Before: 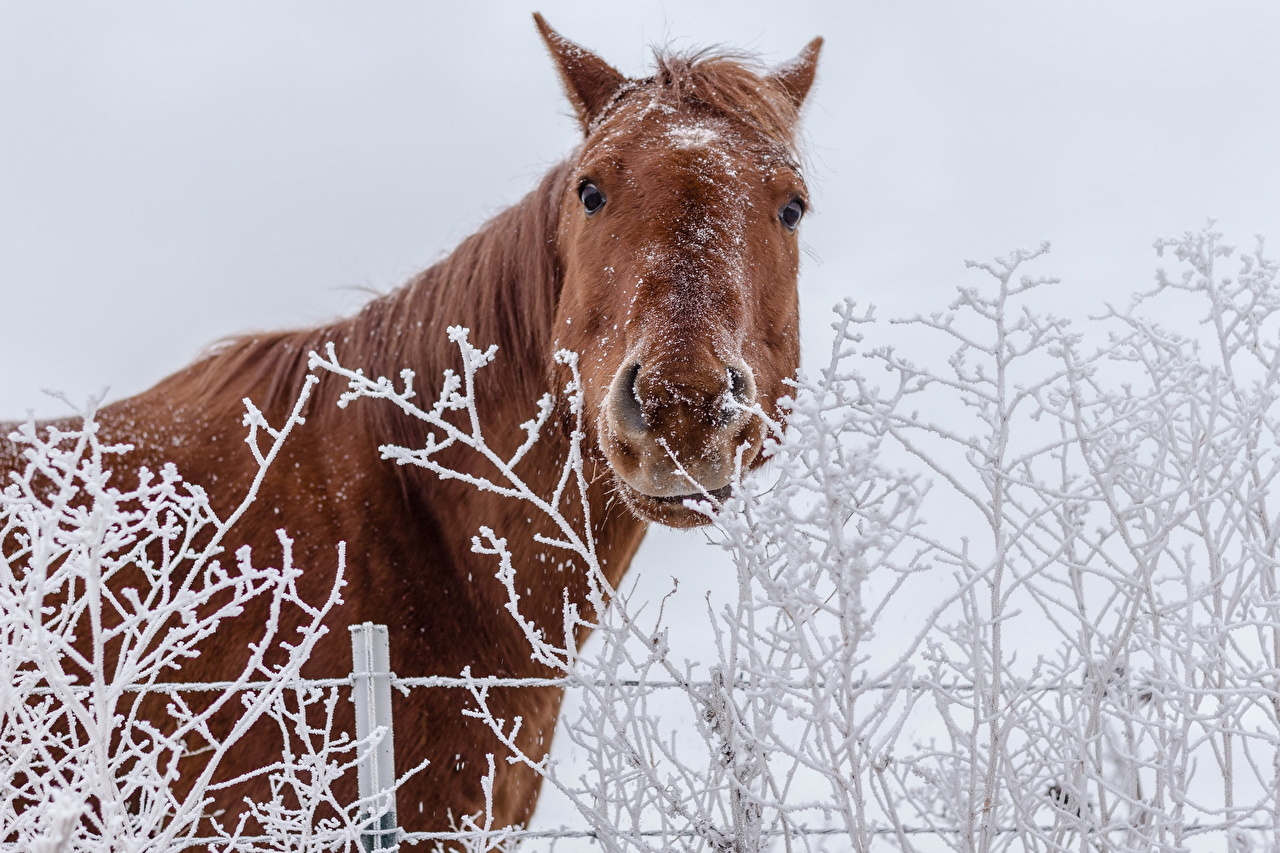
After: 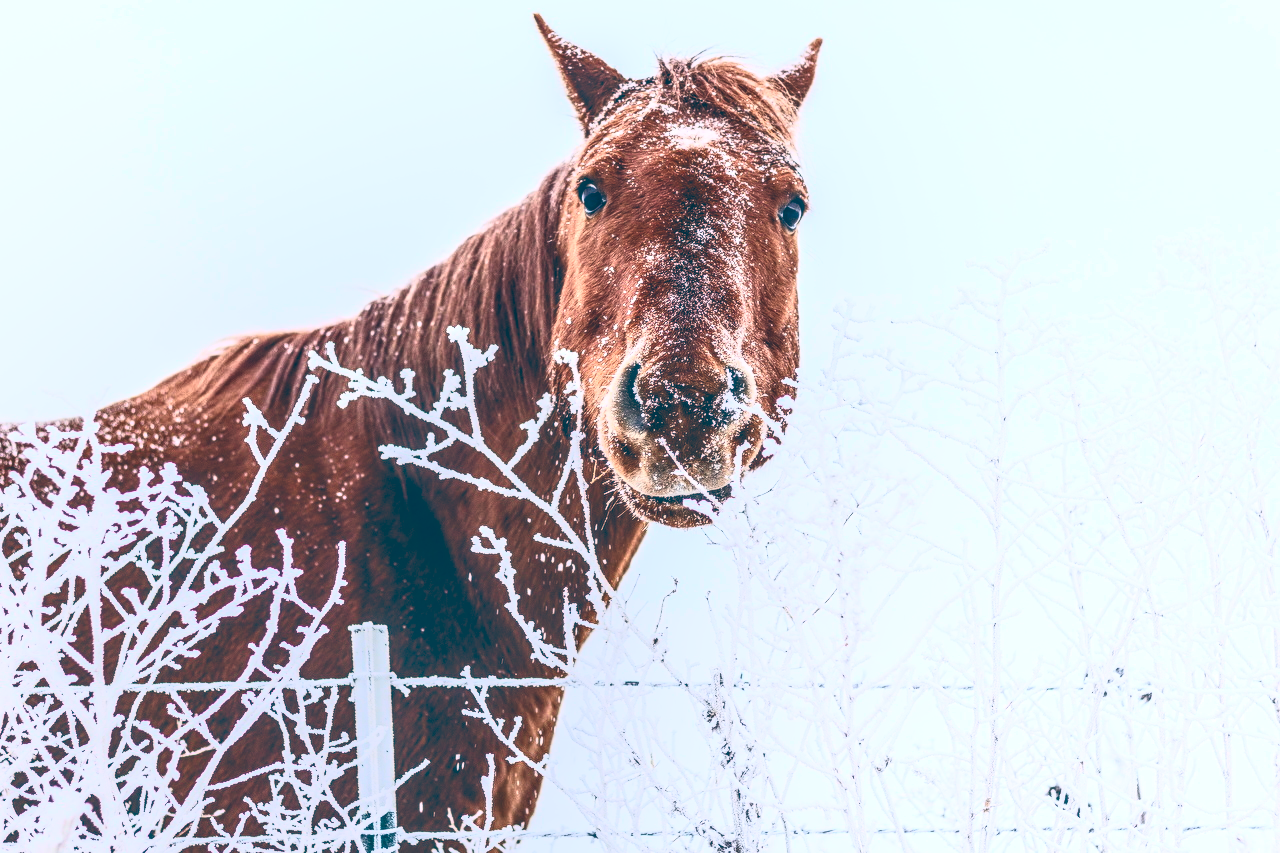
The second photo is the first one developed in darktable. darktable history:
local contrast: highlights 0%, shadows 0%, detail 133%
color balance: lift [1.016, 0.983, 1, 1.017], gamma [0.958, 1, 1, 1], gain [0.981, 1.007, 0.993, 1.002], input saturation 118.26%, contrast 13.43%, contrast fulcrum 21.62%, output saturation 82.76%
contrast brightness saturation: contrast 0.83, brightness 0.59, saturation 0.59
